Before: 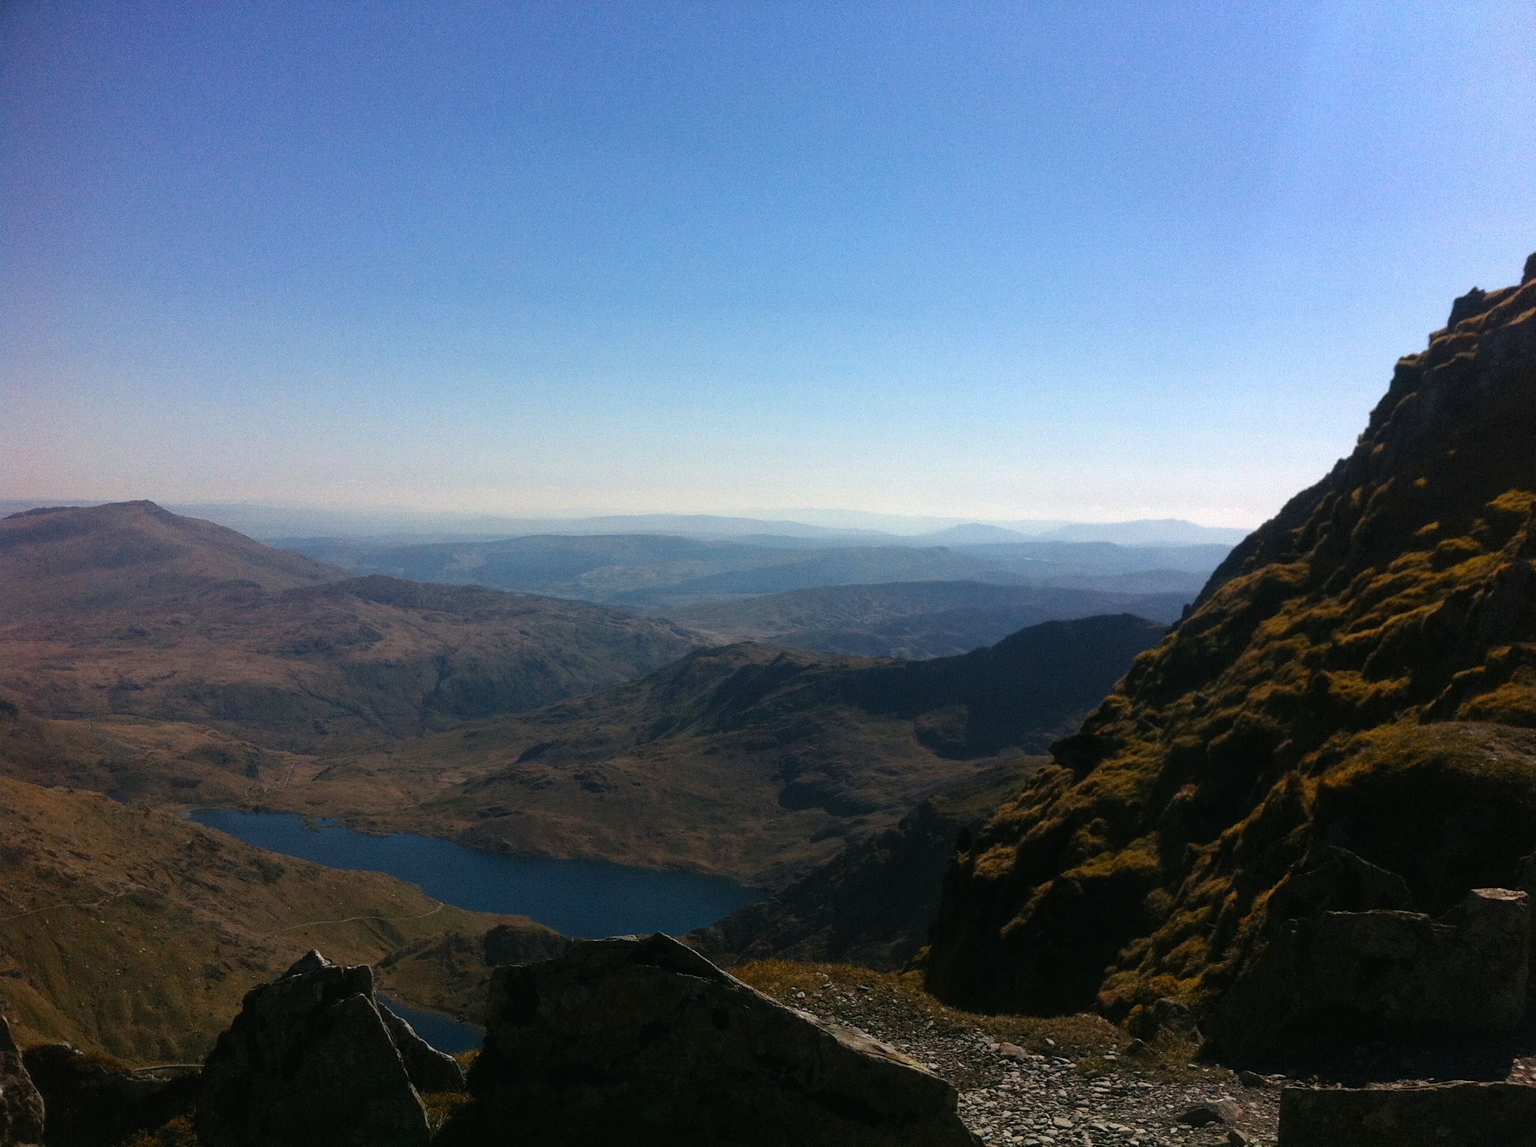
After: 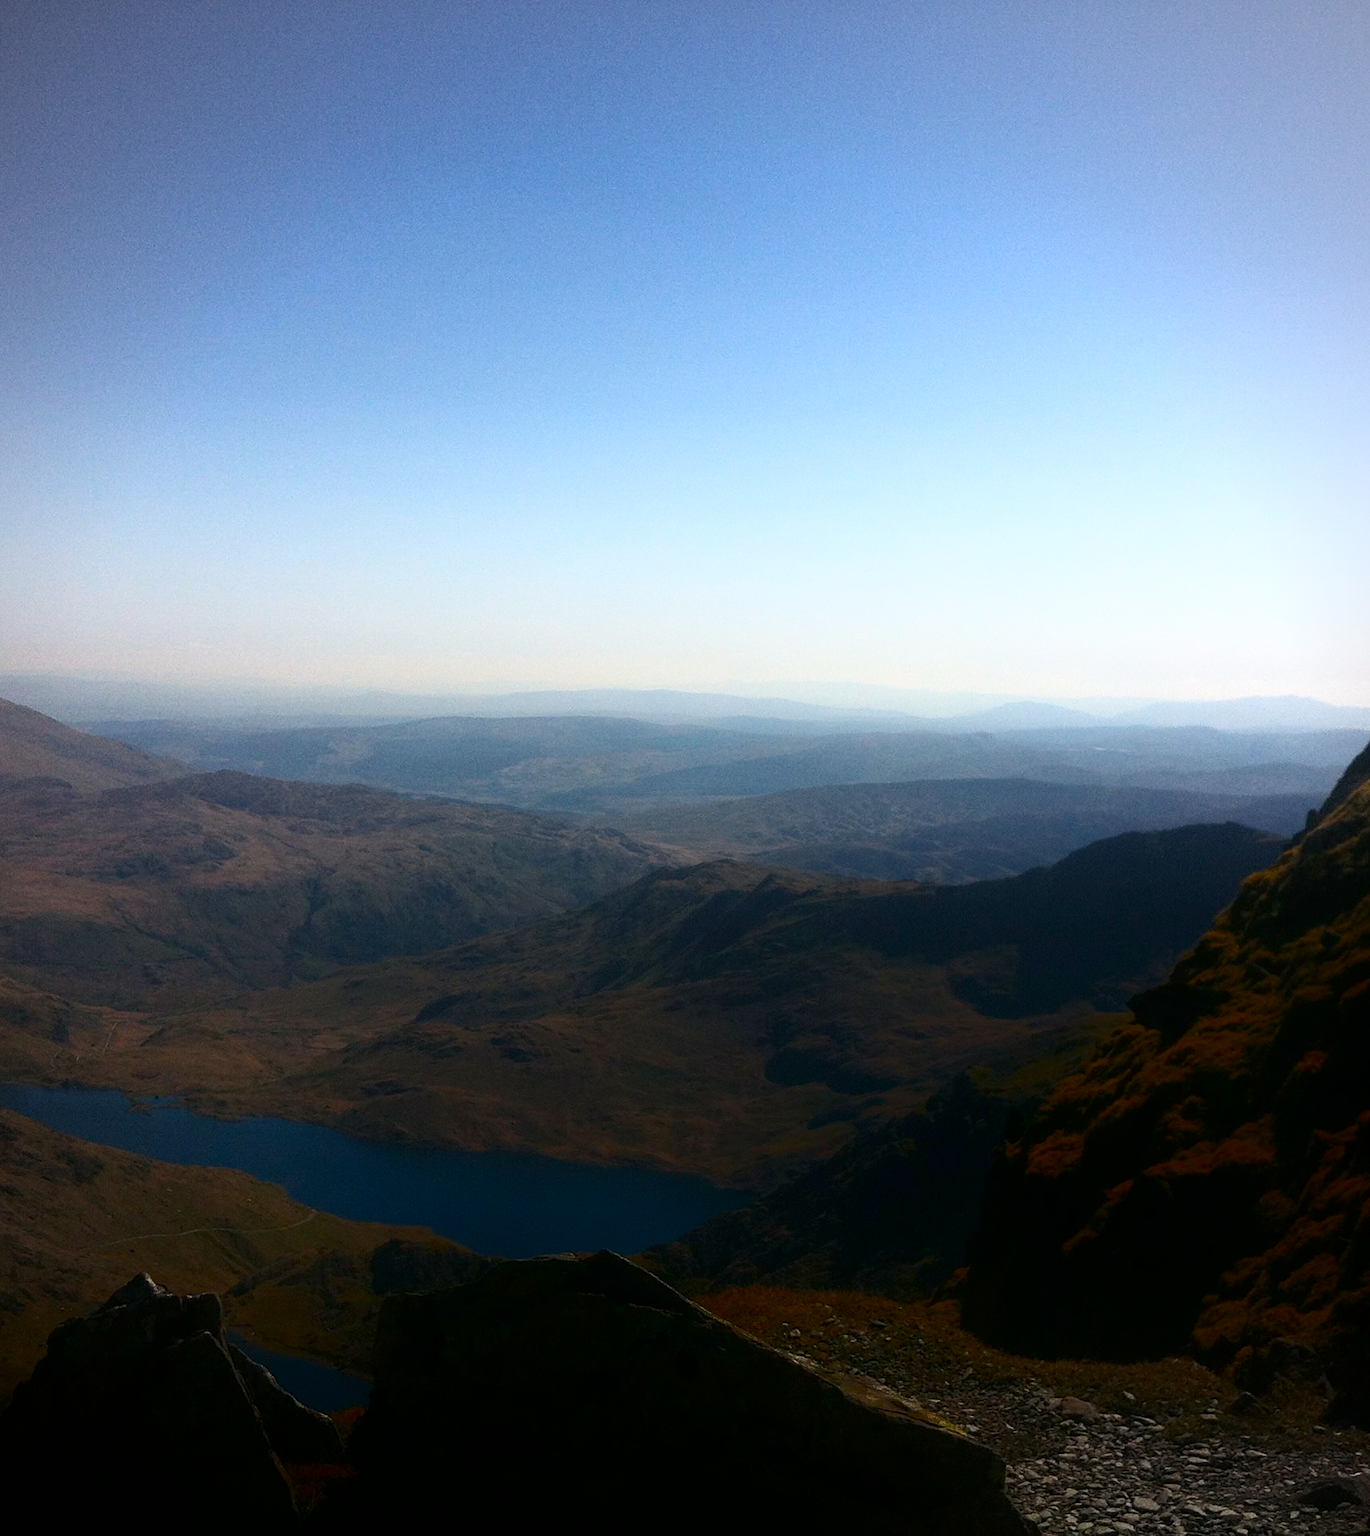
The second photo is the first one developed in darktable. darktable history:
vignetting: fall-off radius 60.92%
shadows and highlights: shadows -54.3, highlights 86.09, soften with gaussian
crop and rotate: left 13.537%, right 19.796%
